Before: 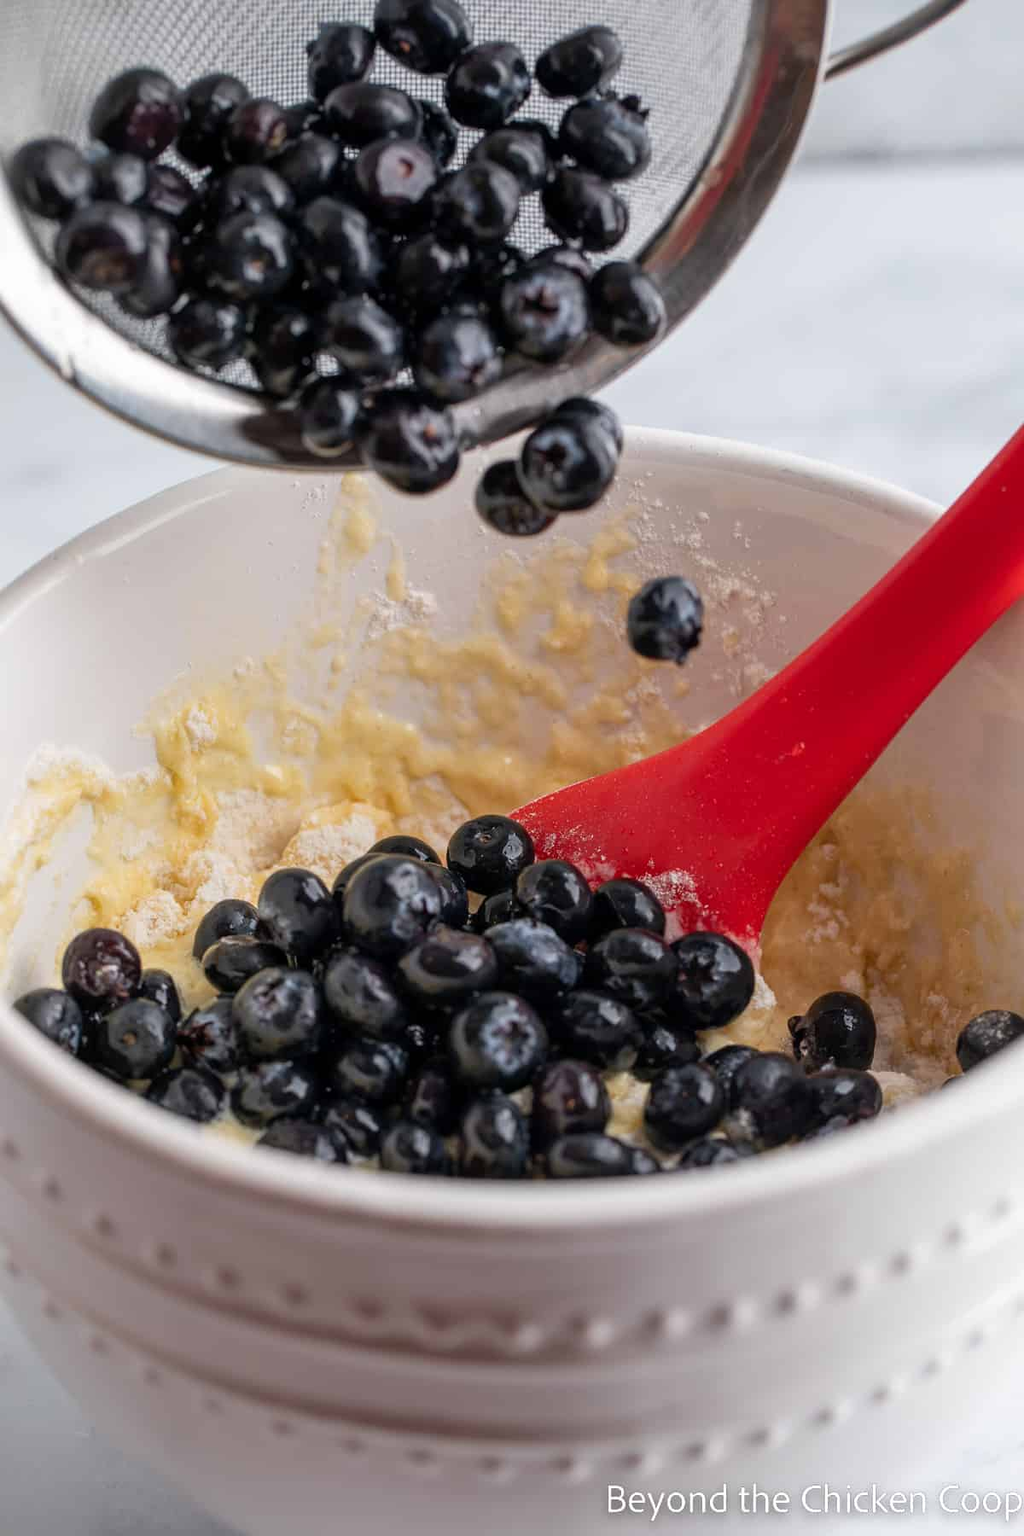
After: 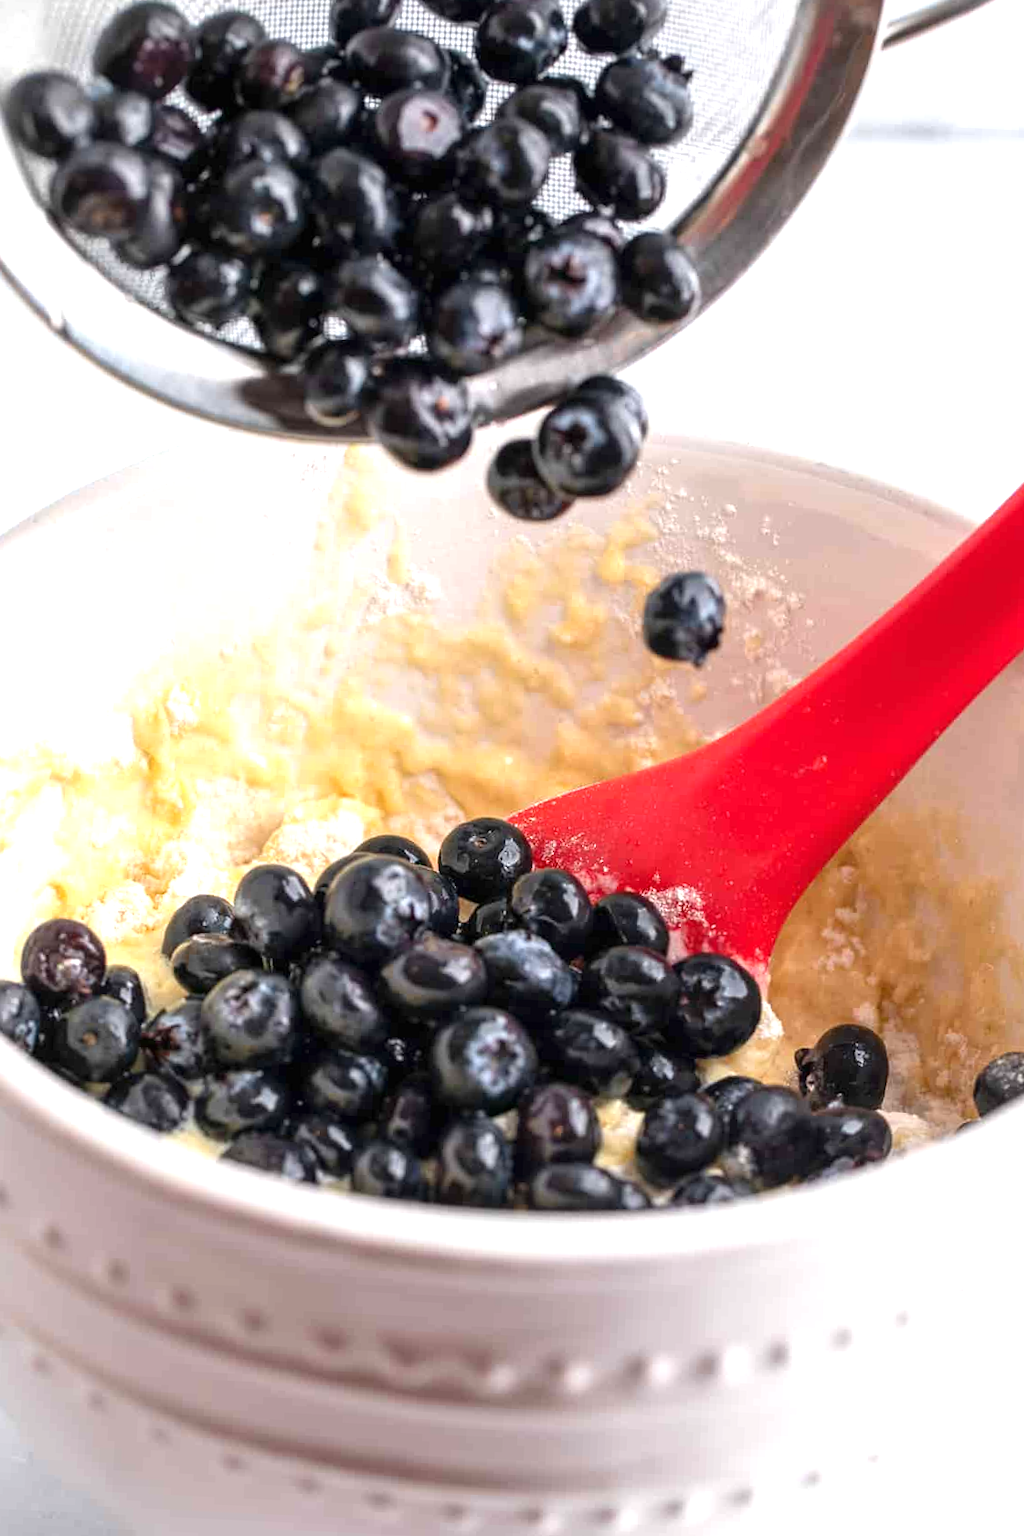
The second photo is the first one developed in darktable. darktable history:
crop and rotate: angle -2.73°
exposure: black level correction 0, exposure 1.001 EV, compensate highlight preservation false
